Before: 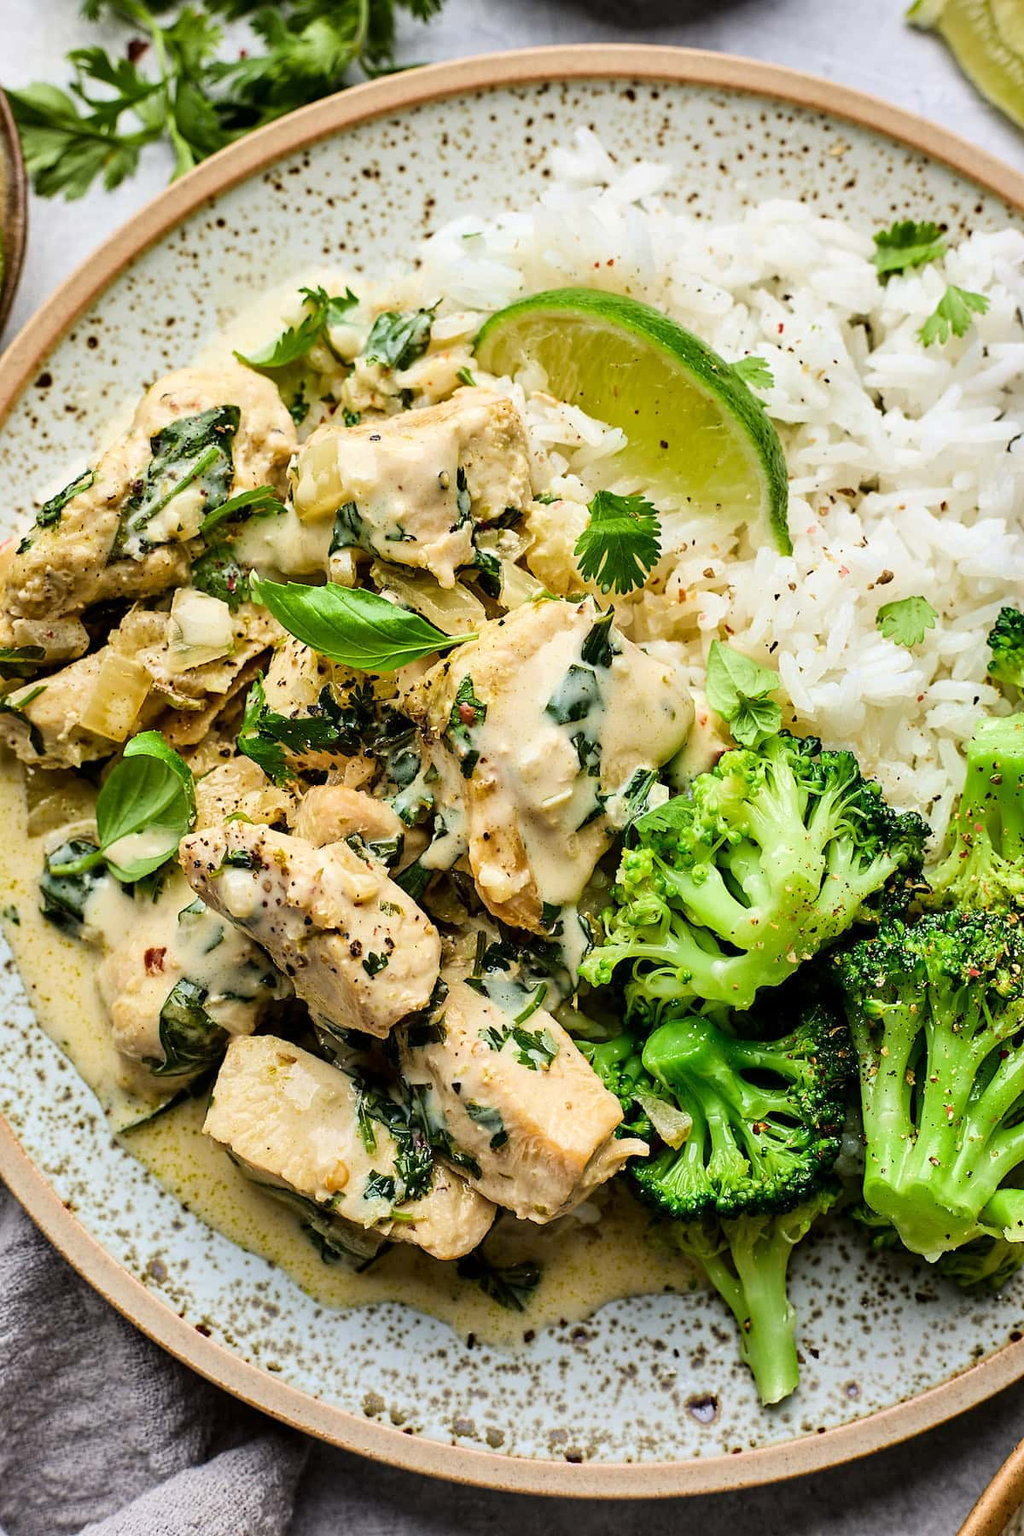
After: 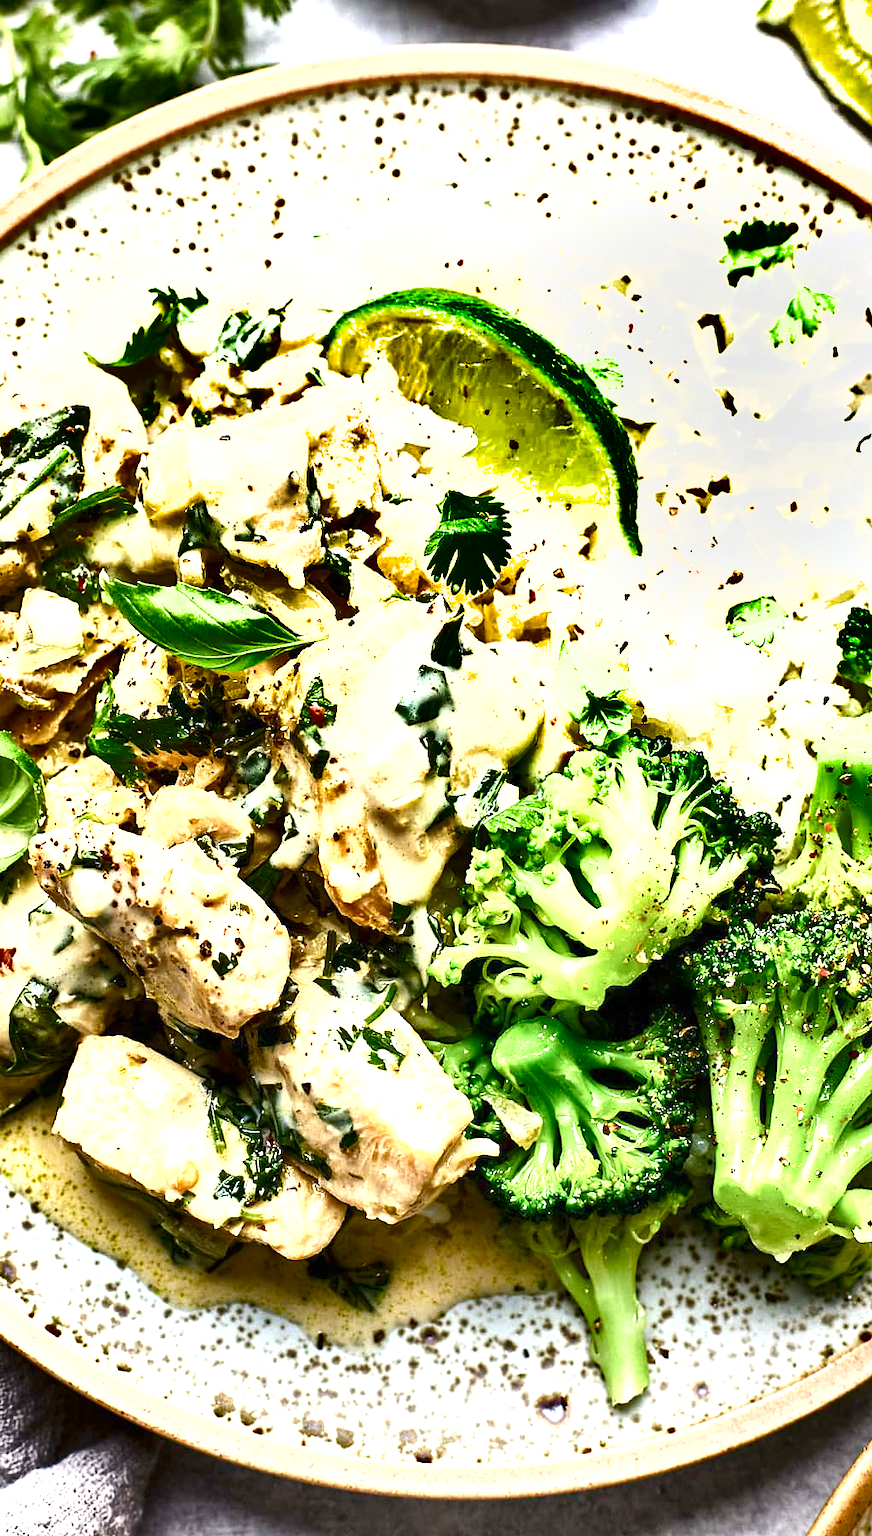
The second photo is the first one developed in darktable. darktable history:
exposure: black level correction 0, exposure 1.105 EV, compensate exposure bias true, compensate highlight preservation false
crop and rotate: left 14.747%
shadows and highlights: radius 173.76, shadows 26.27, white point adjustment 3.23, highlights -68.91, soften with gaussian
color balance rgb: linear chroma grading › shadows -2.16%, linear chroma grading › highlights -13.946%, linear chroma grading › global chroma -9.458%, linear chroma grading › mid-tones -9.856%, perceptual saturation grading › global saturation 24.06%, perceptual saturation grading › highlights -23.764%, perceptual saturation grading › mid-tones 23.743%, perceptual saturation grading › shadows 39.123%, global vibrance 20%
